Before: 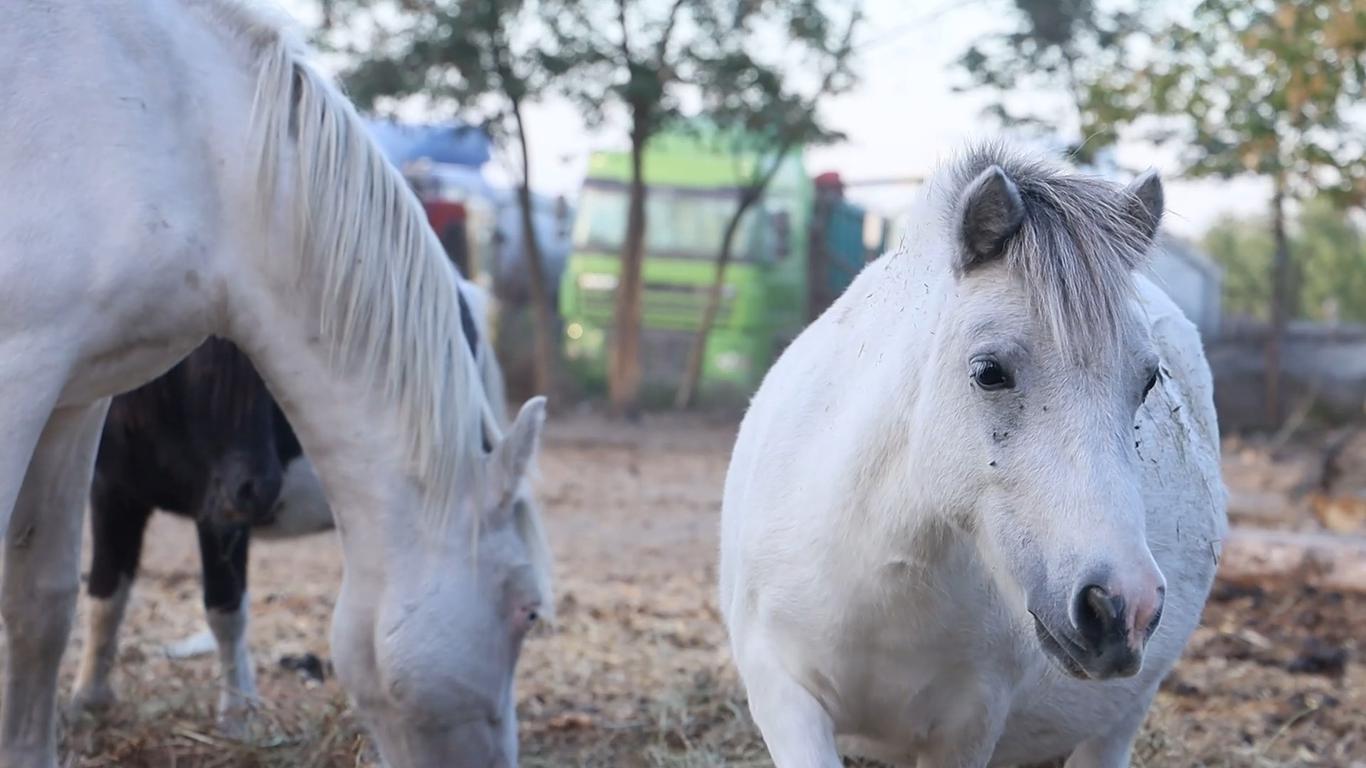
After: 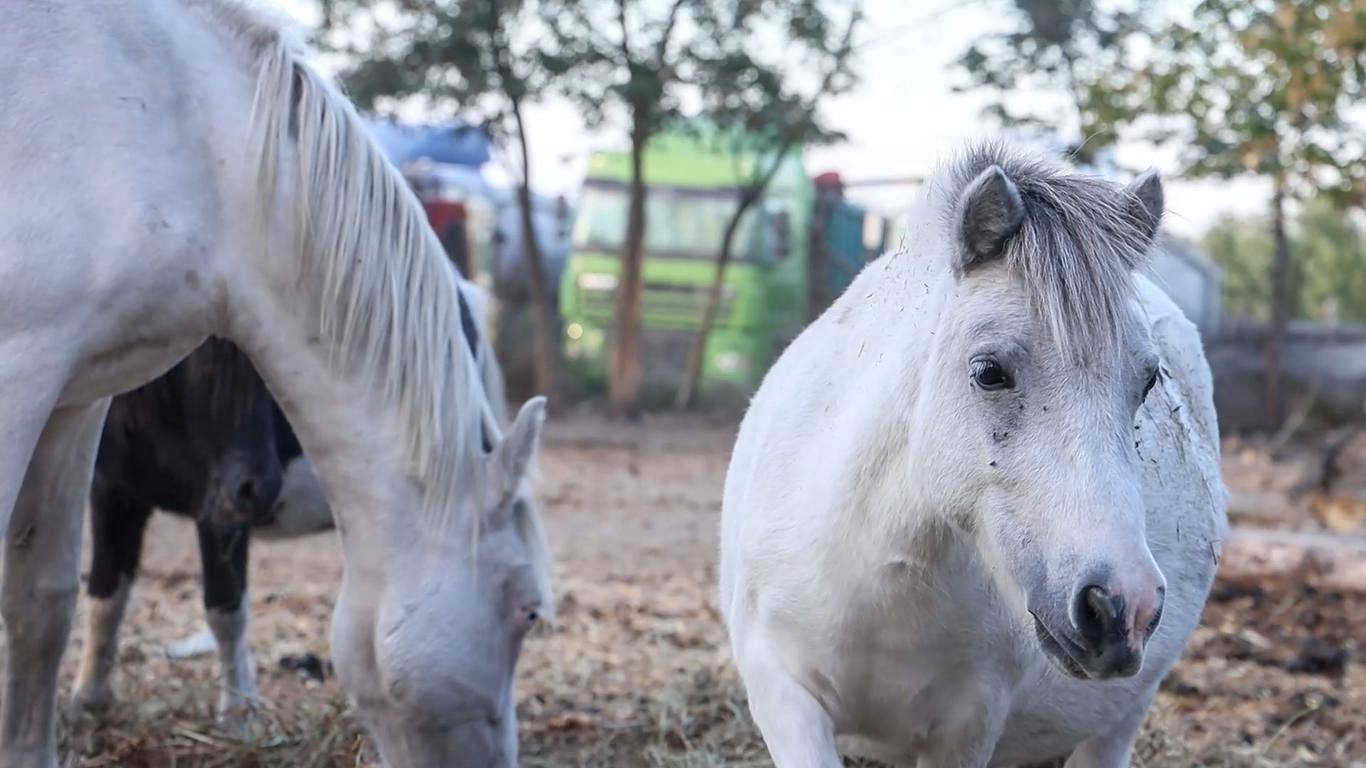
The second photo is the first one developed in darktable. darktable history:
local contrast: highlights 1%, shadows 7%, detail 134%
